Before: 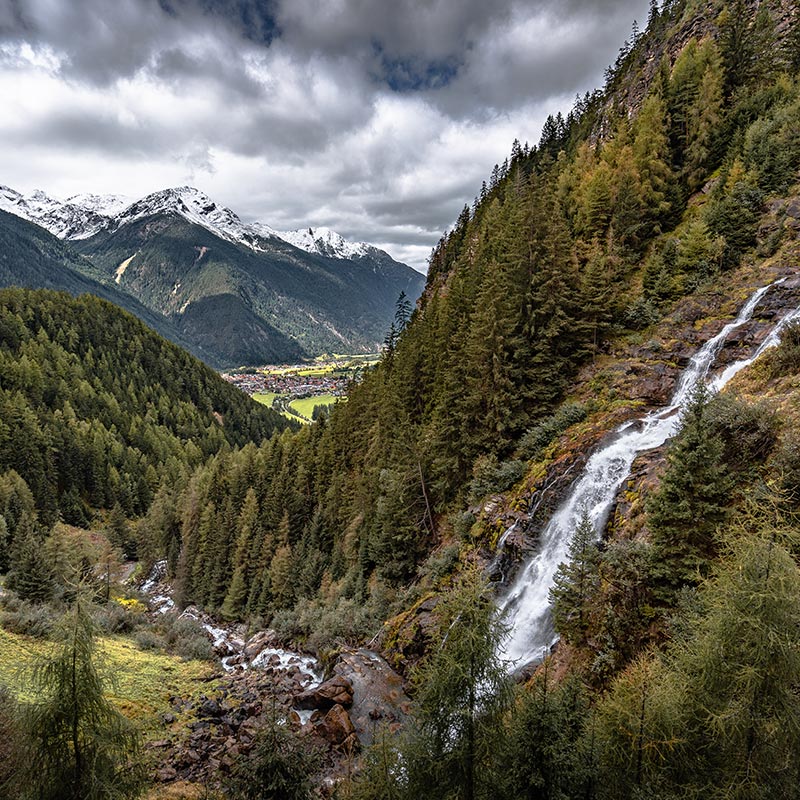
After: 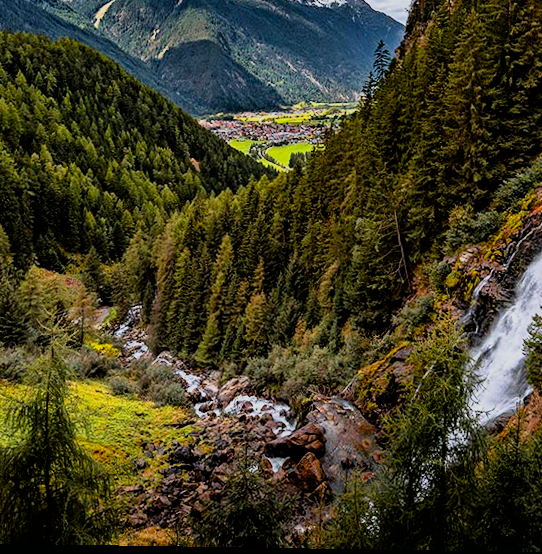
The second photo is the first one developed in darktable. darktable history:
crop and rotate: angle -0.9°, left 3.684%, top 31.78%, right 29.483%
color correction: highlights b* -0.023, saturation 1.83
filmic rgb: black relative exposure -7.5 EV, white relative exposure 5 EV, hardness 3.33, contrast 1.297, iterations of high-quality reconstruction 0
